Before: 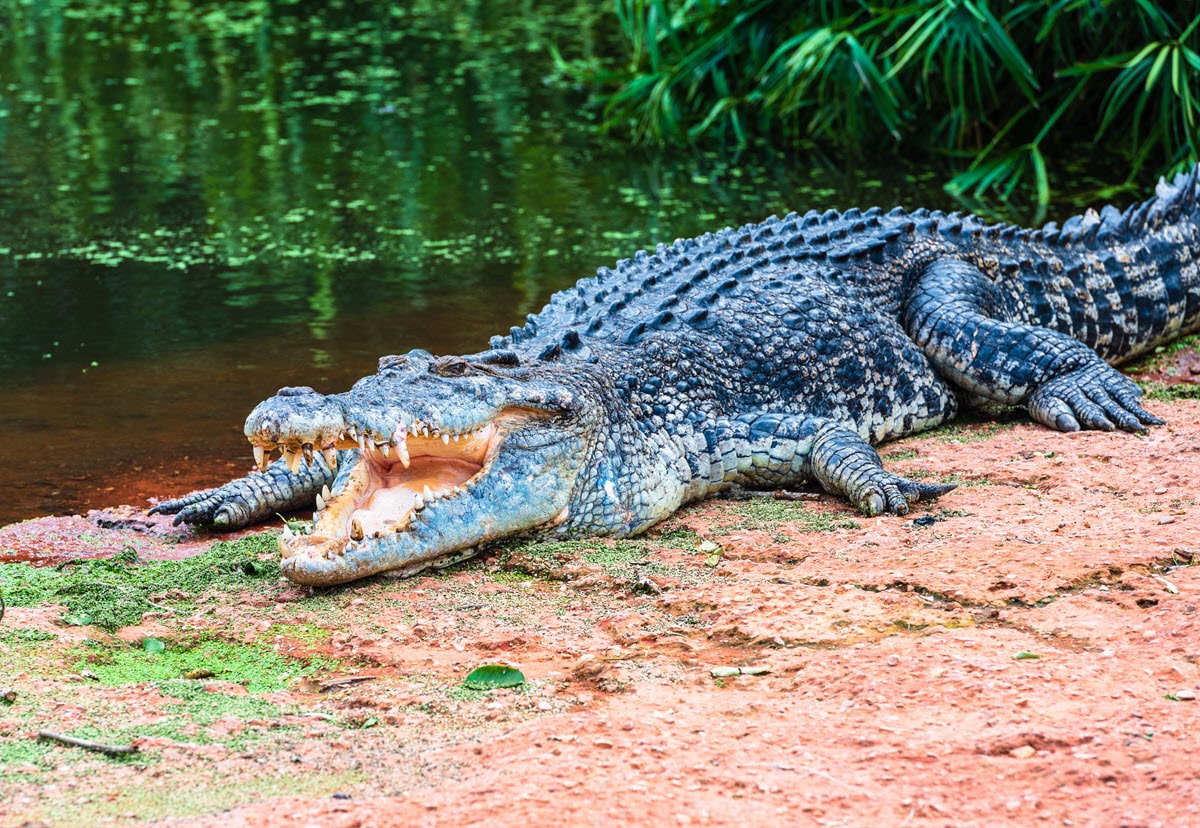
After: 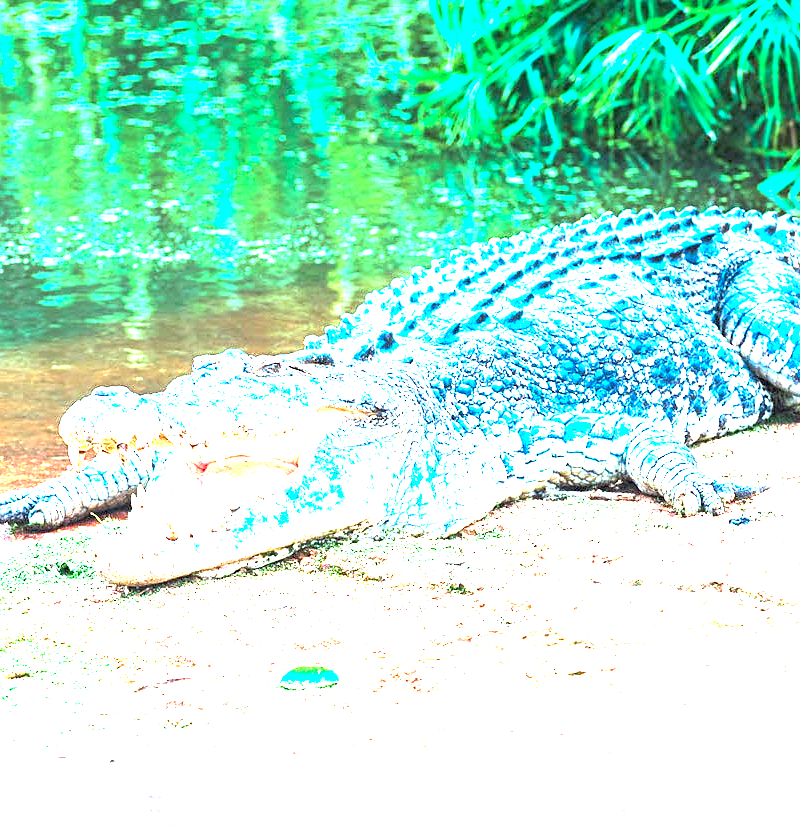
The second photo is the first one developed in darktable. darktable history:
exposure: black level correction 0, exposure 4 EV, compensate exposure bias true, compensate highlight preservation false
sharpen: amount 0.2
color correction: highlights a* -11.71, highlights b* -15.58
crop and rotate: left 15.446%, right 17.836%
